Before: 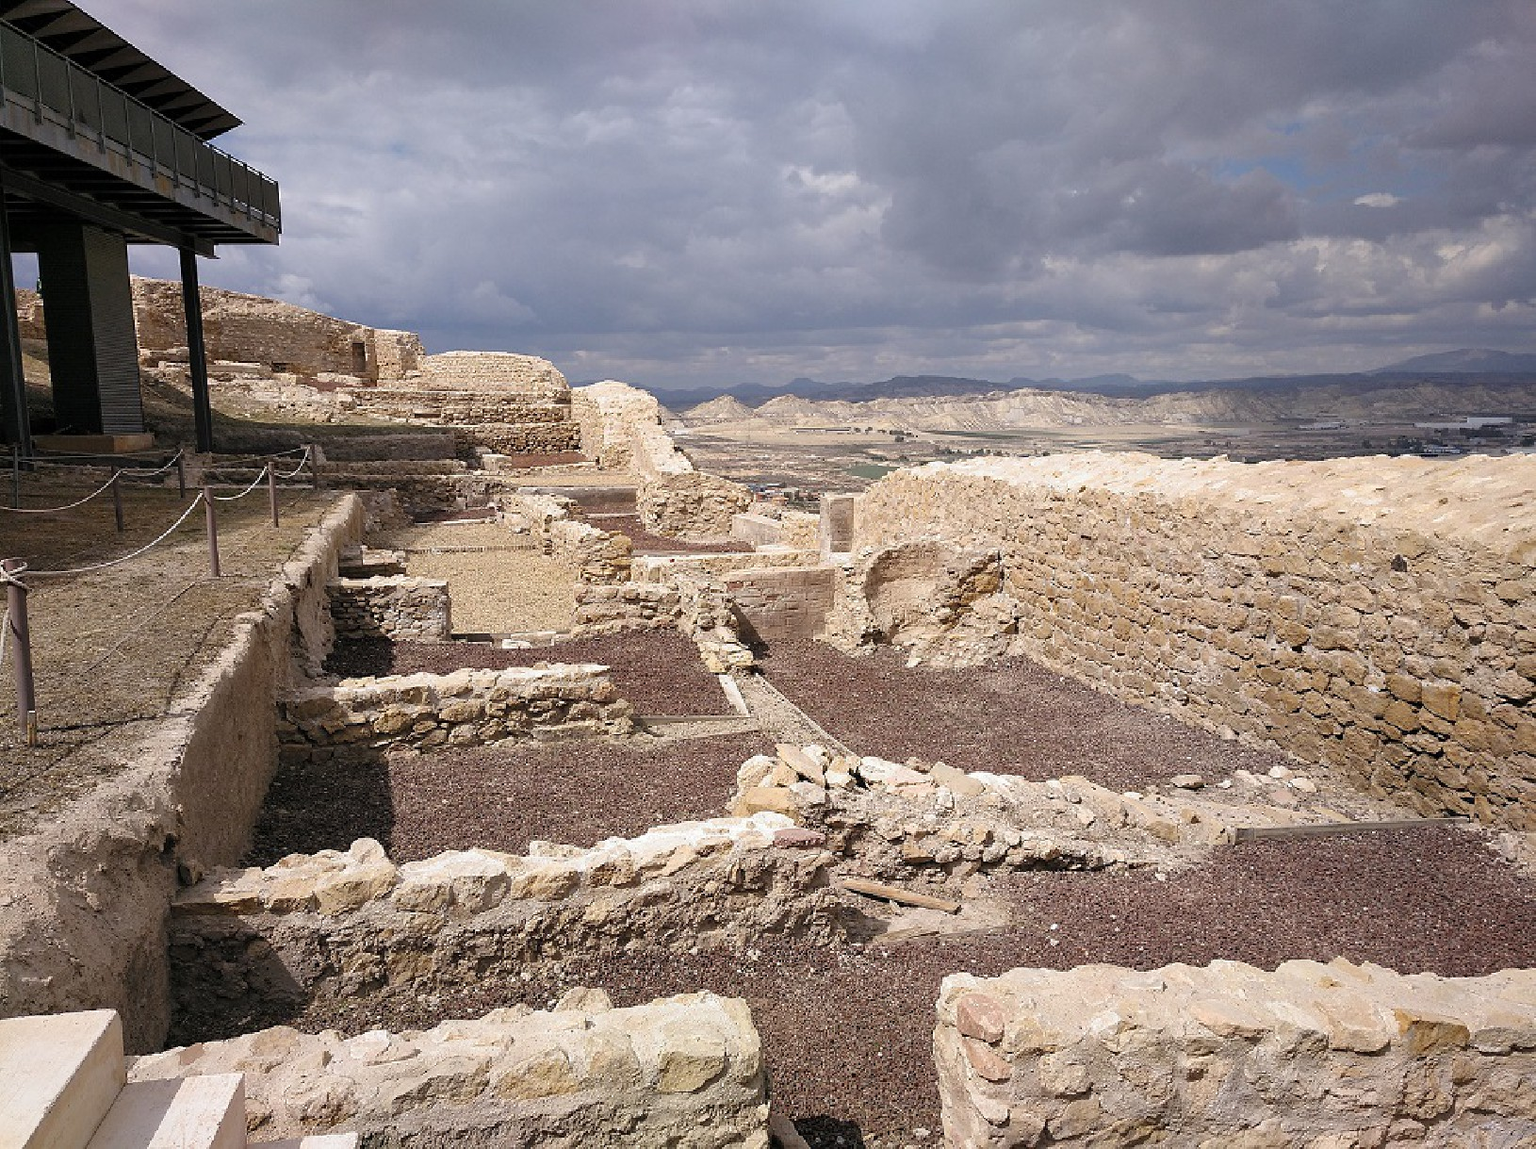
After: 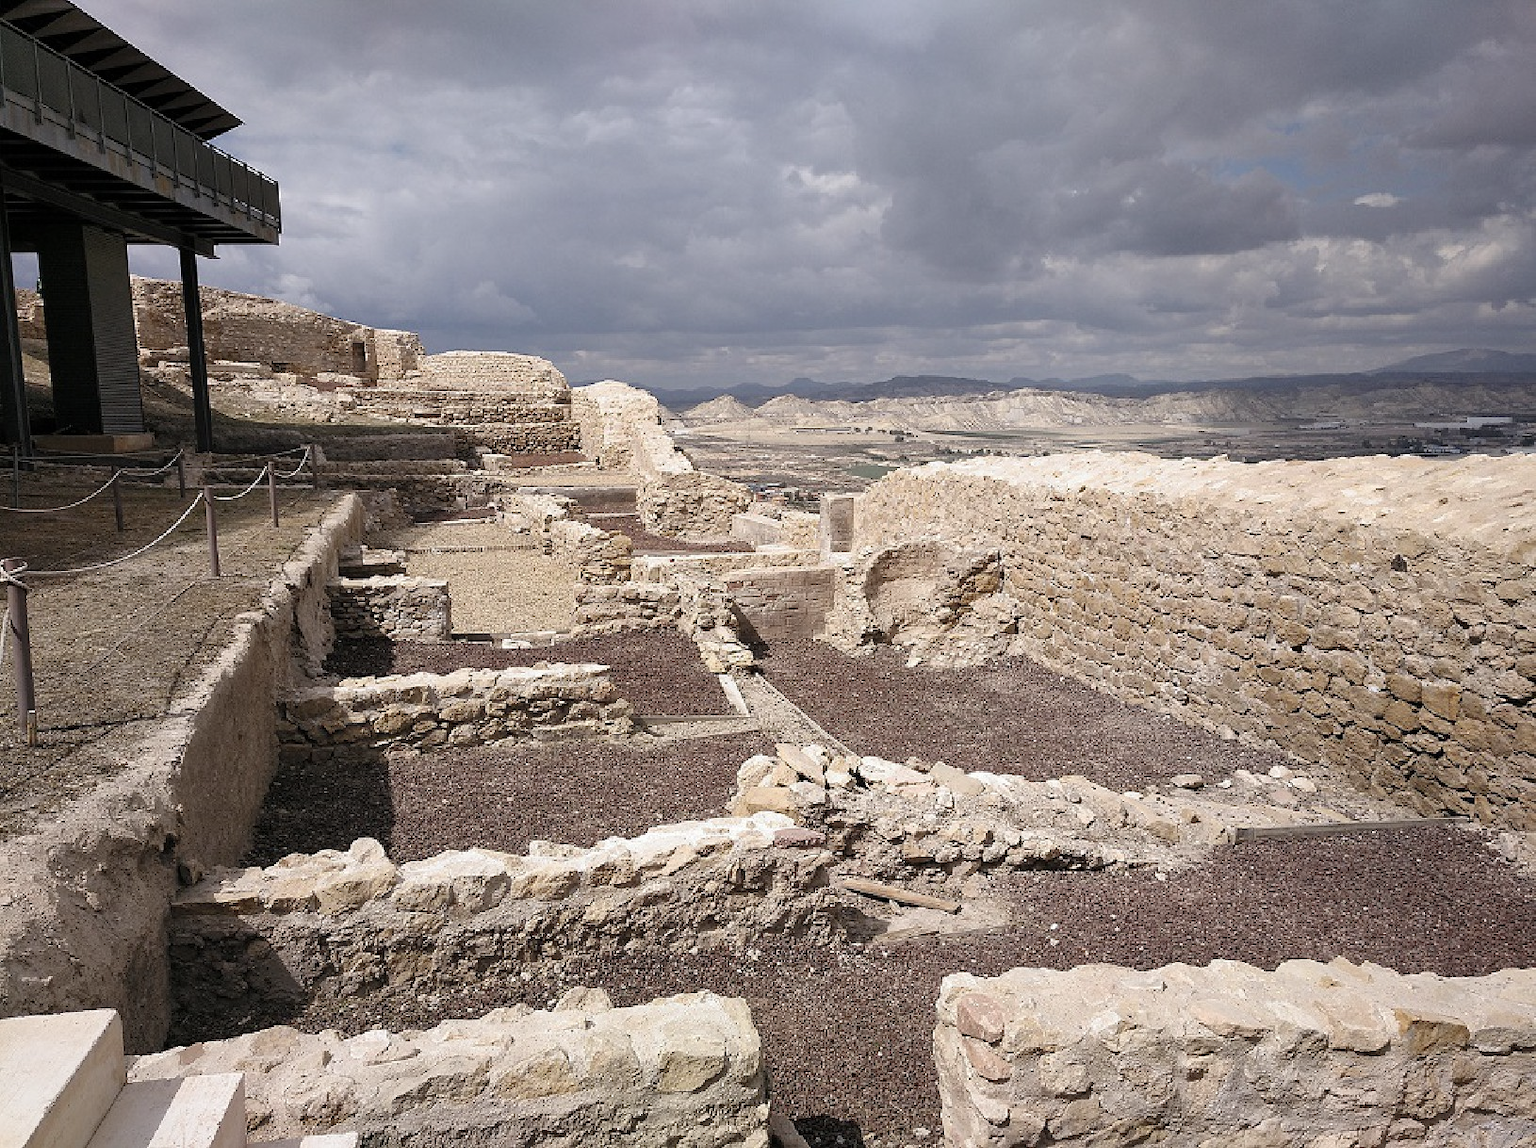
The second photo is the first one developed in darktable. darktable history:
contrast brightness saturation: contrast 0.063, brightness -0.007, saturation -0.232
